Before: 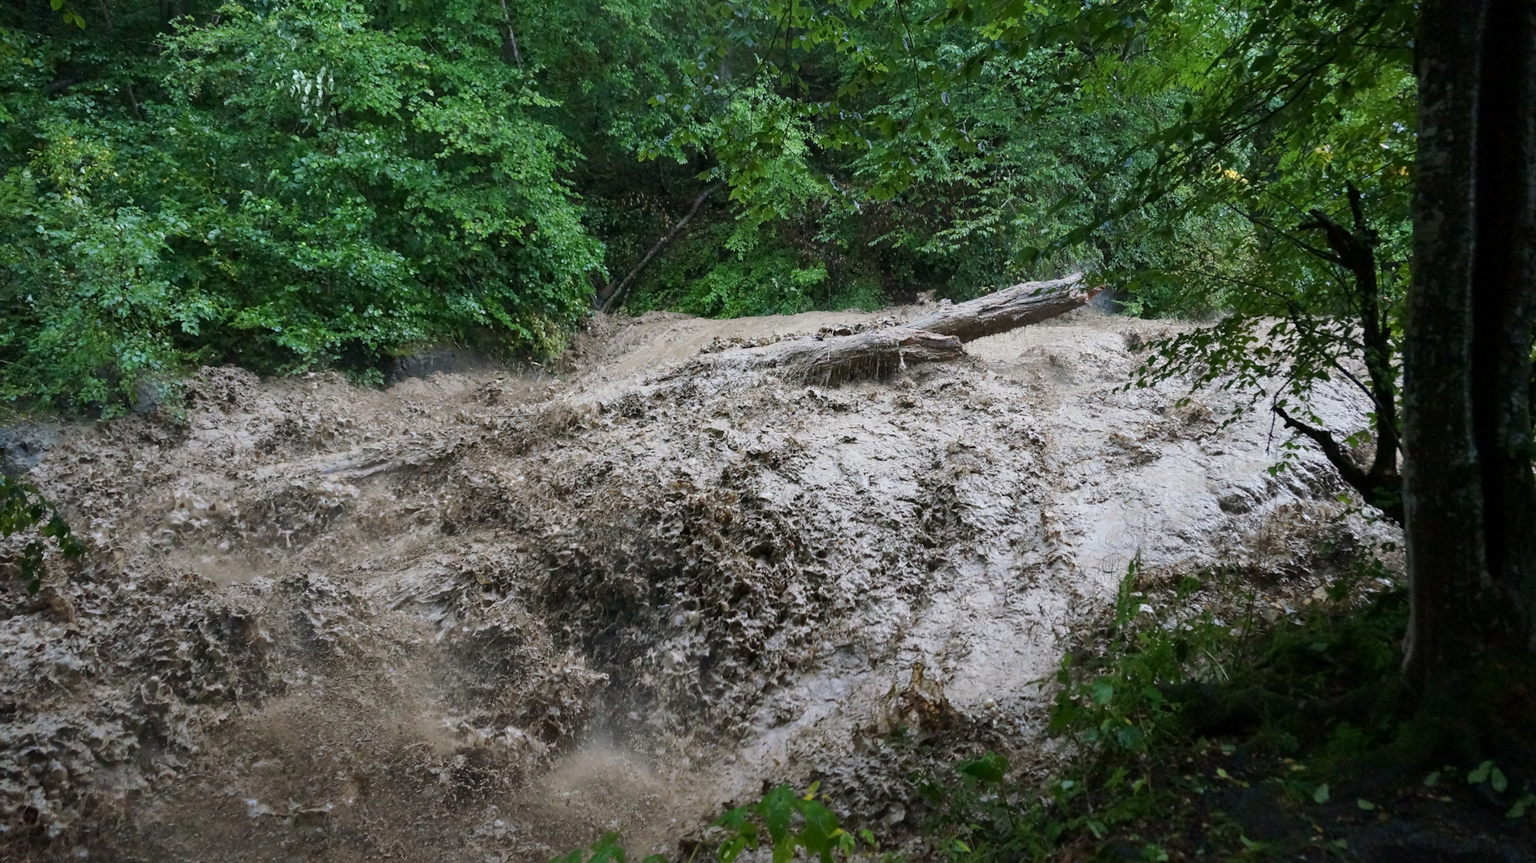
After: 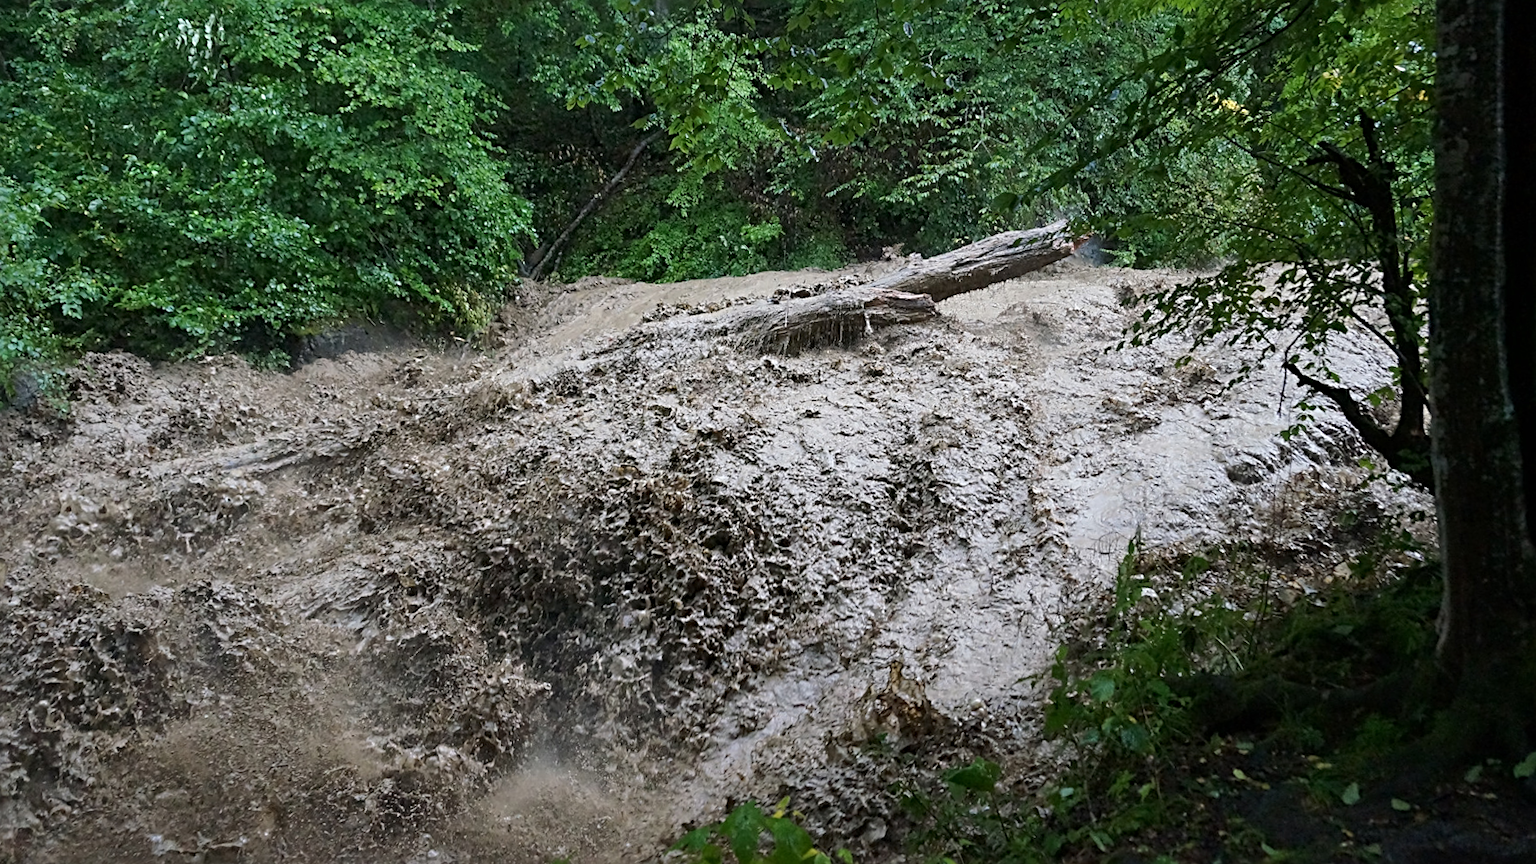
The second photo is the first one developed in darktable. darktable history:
sharpen: radius 3.076
crop and rotate: angle 1.67°, left 5.895%, top 5.676%
